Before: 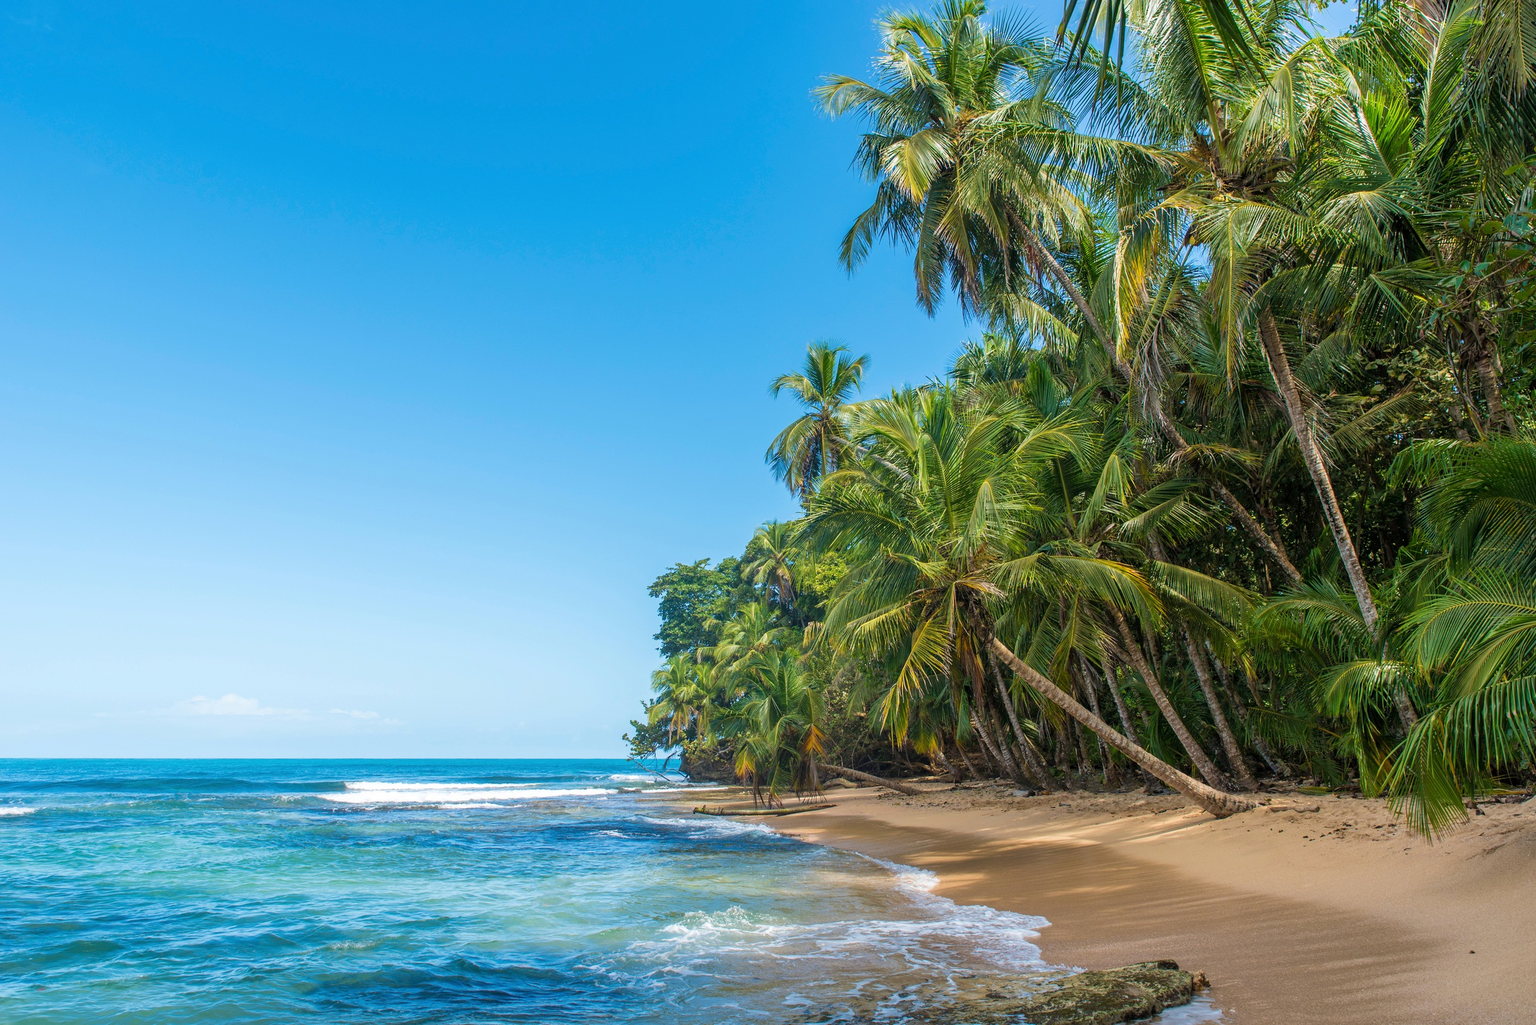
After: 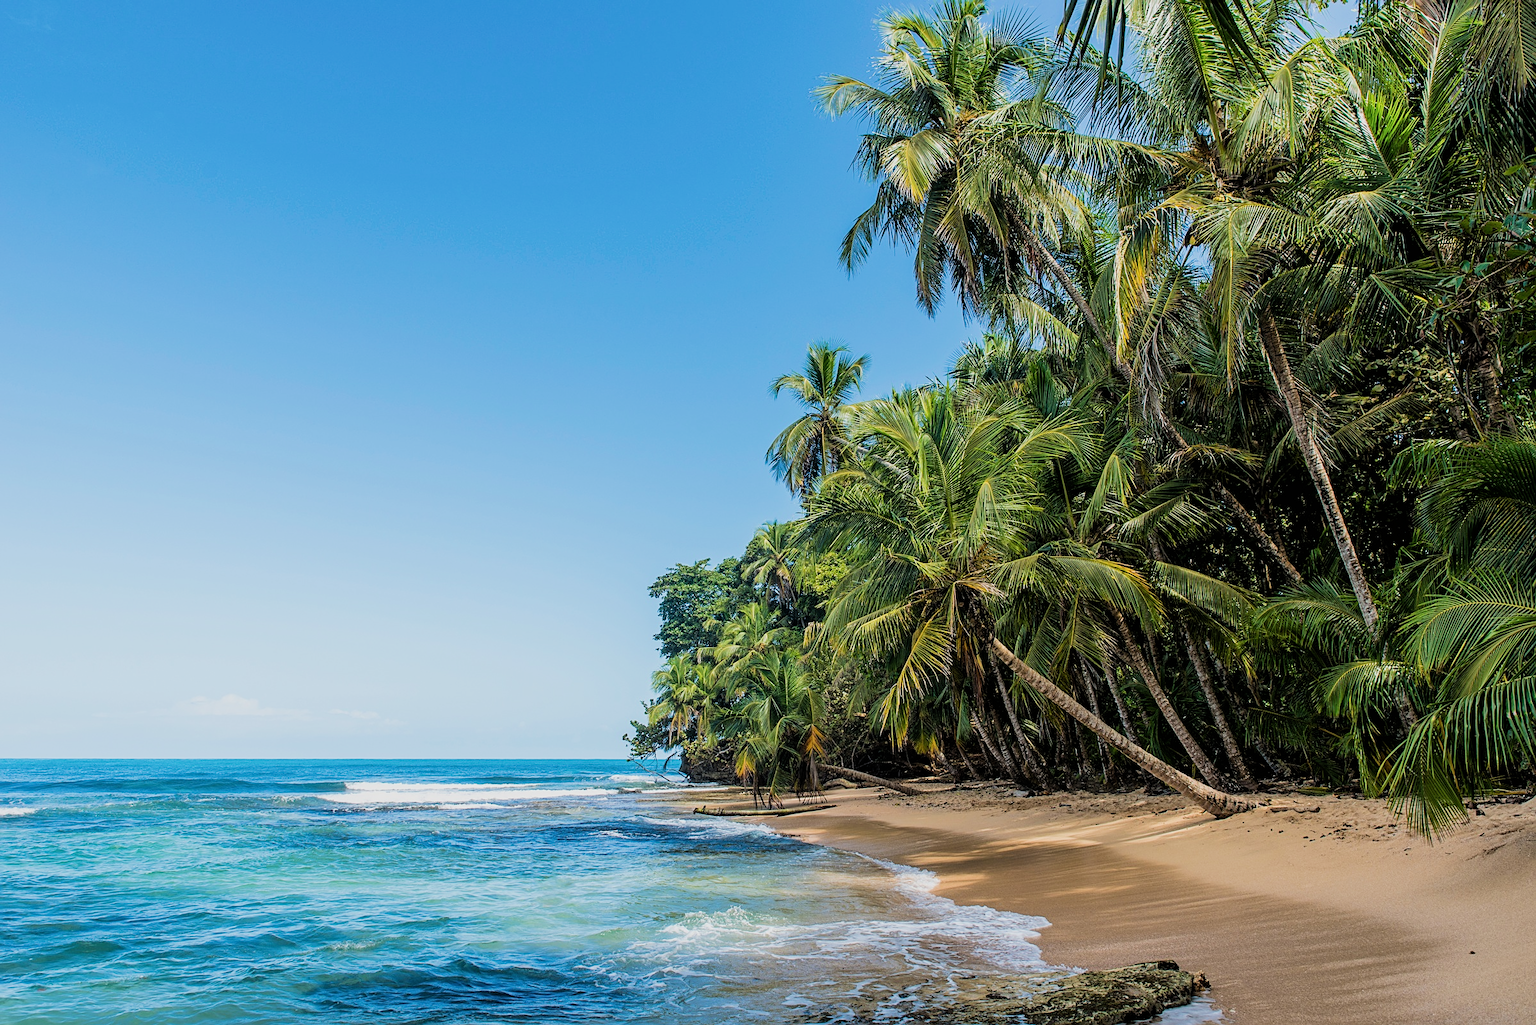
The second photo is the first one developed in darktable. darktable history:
sharpen: on, module defaults
bloom: size 9%, threshold 100%, strength 7%
filmic rgb: black relative exposure -5 EV, hardness 2.88, contrast 1.3, highlights saturation mix -30%
